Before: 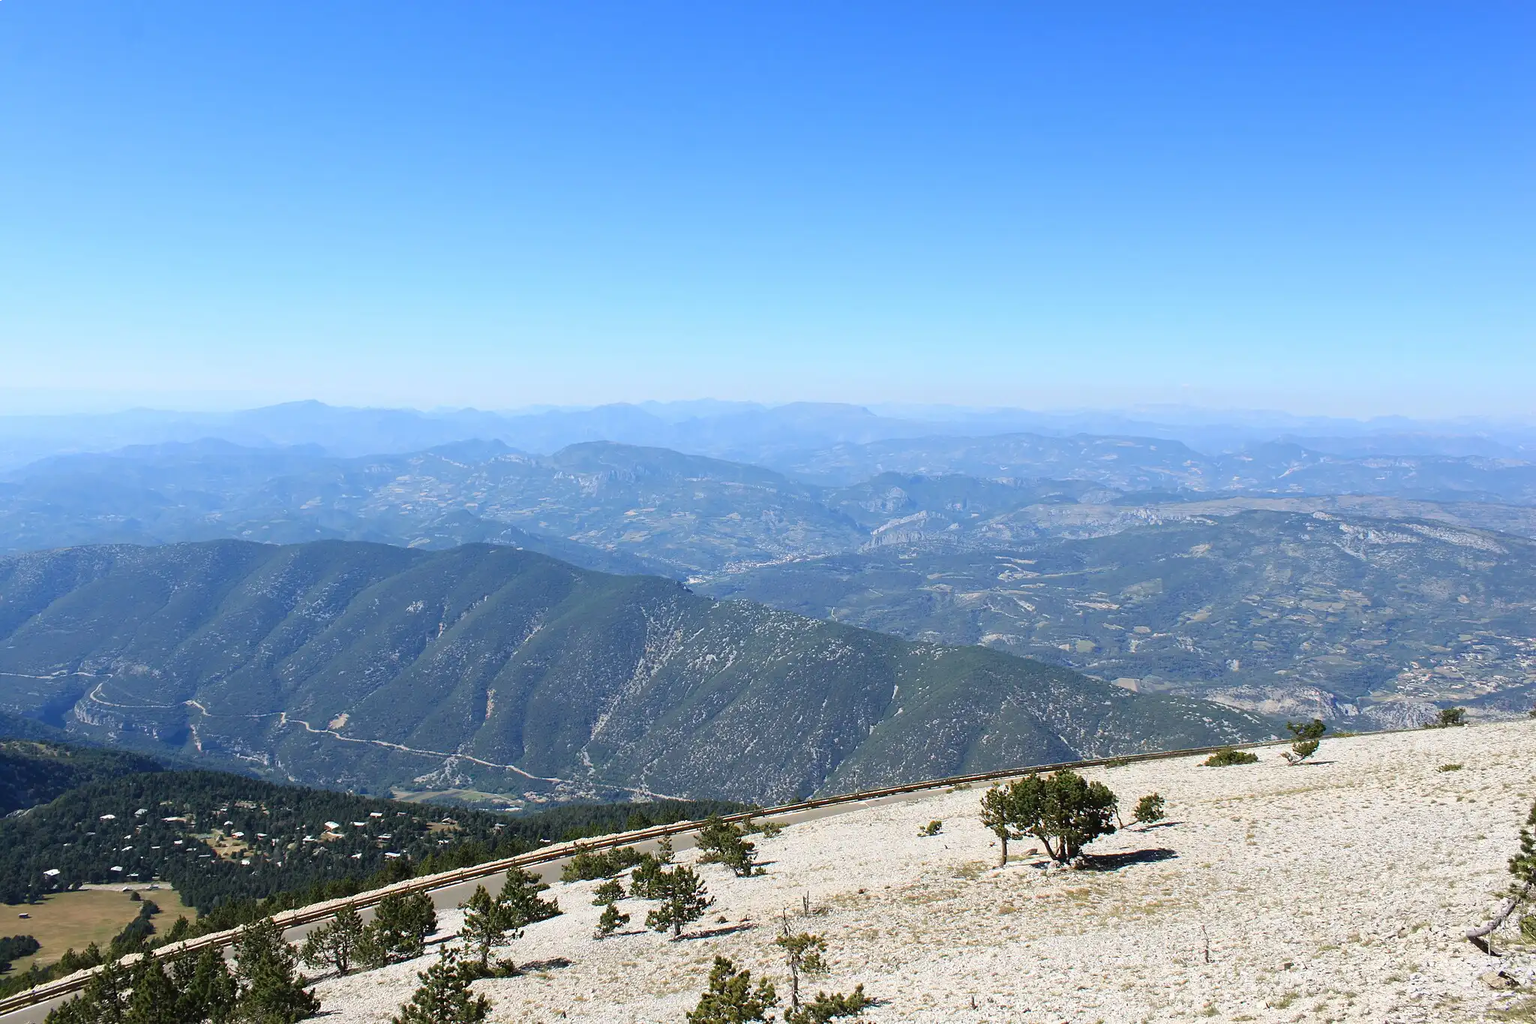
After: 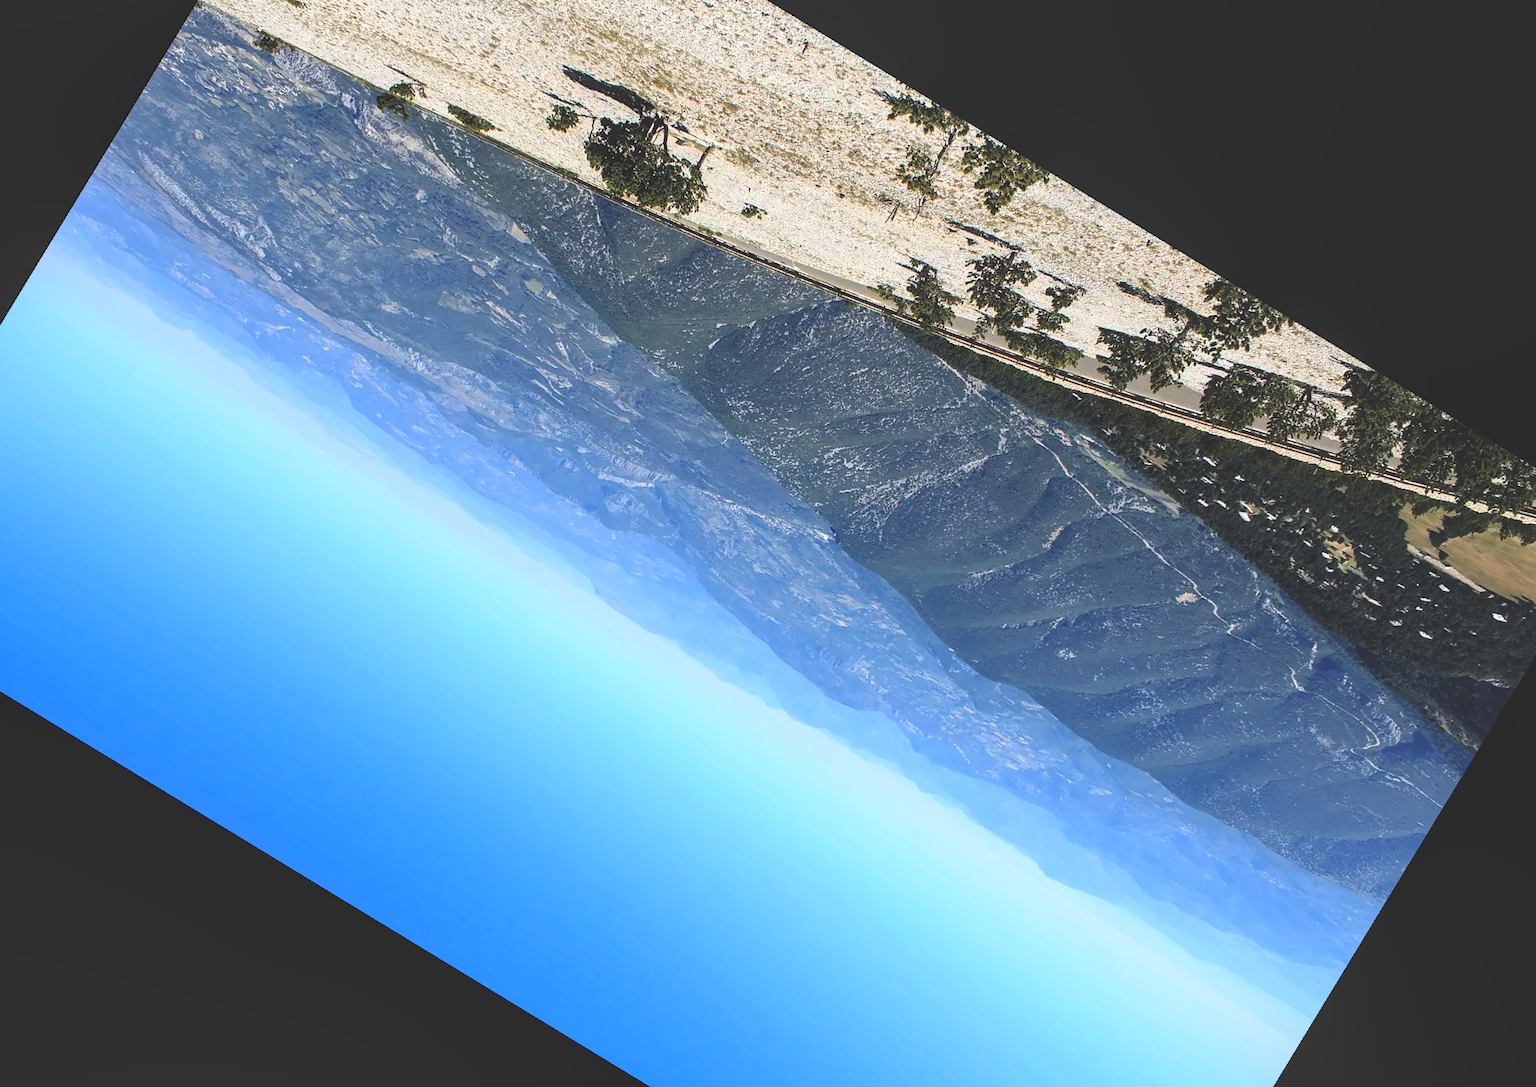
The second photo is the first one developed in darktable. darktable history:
tone curve: curves: ch0 [(0, 0) (0.004, 0.001) (0.133, 0.112) (0.325, 0.362) (0.832, 0.893) (1, 1)], color space Lab, linked channels, preserve colors none
crop and rotate: angle 148.68°, left 9.111%, top 15.603%, right 4.588%, bottom 17.041%
rgb curve: curves: ch0 [(0, 0.186) (0.314, 0.284) (0.775, 0.708) (1, 1)], compensate middle gray true, preserve colors none
local contrast: on, module defaults
